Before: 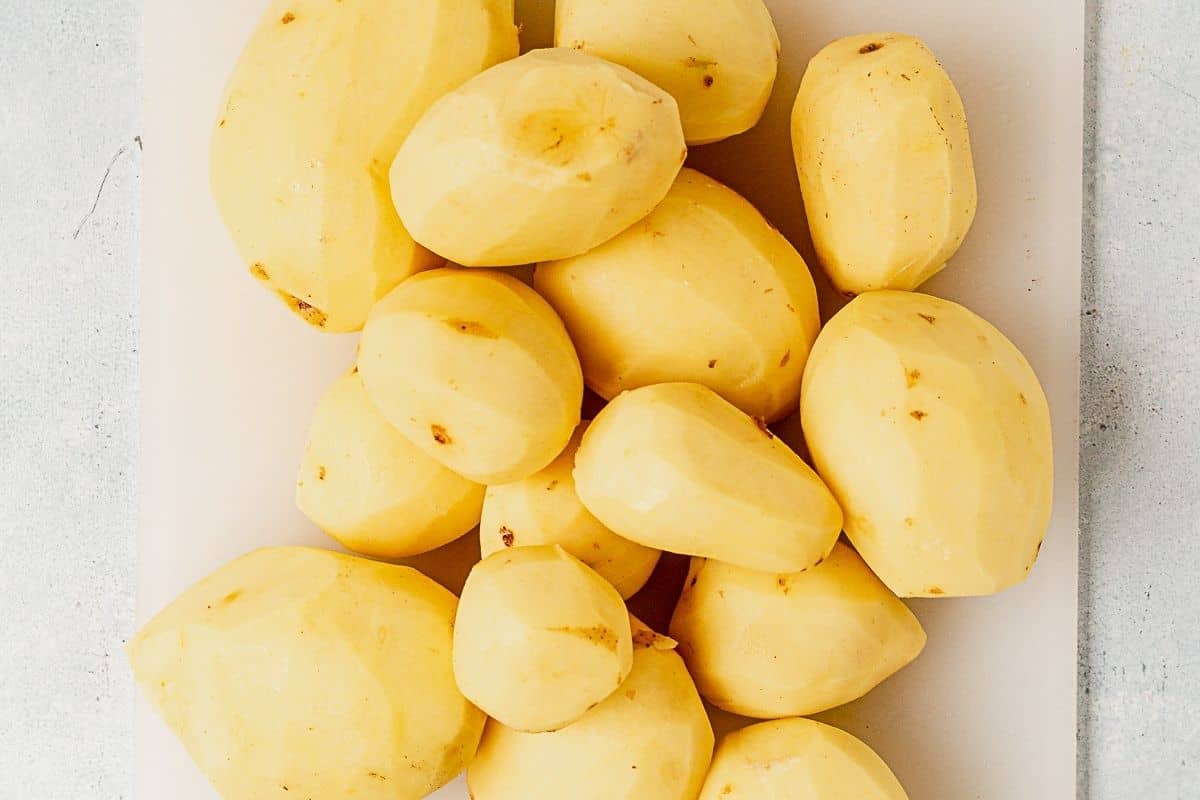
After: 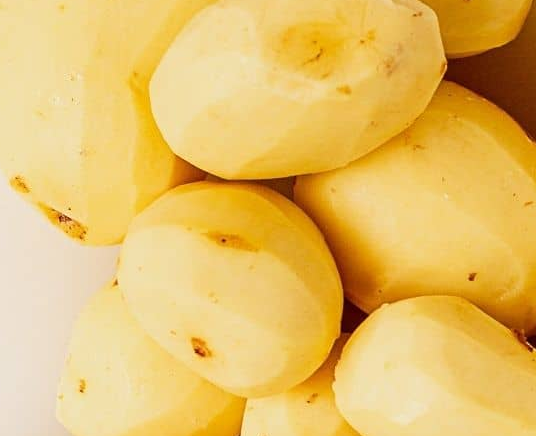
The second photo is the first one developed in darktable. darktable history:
crop: left 20.031%, top 10.91%, right 35.225%, bottom 34.473%
